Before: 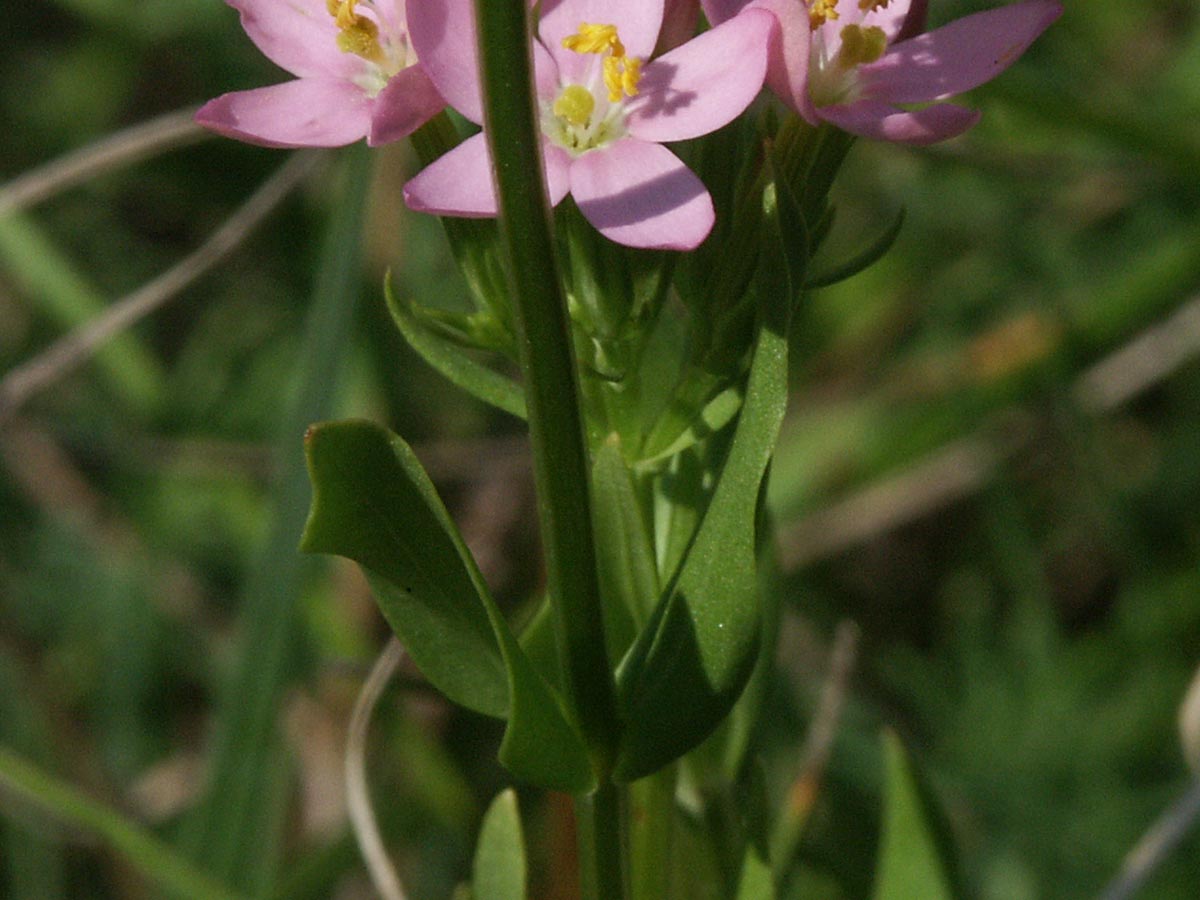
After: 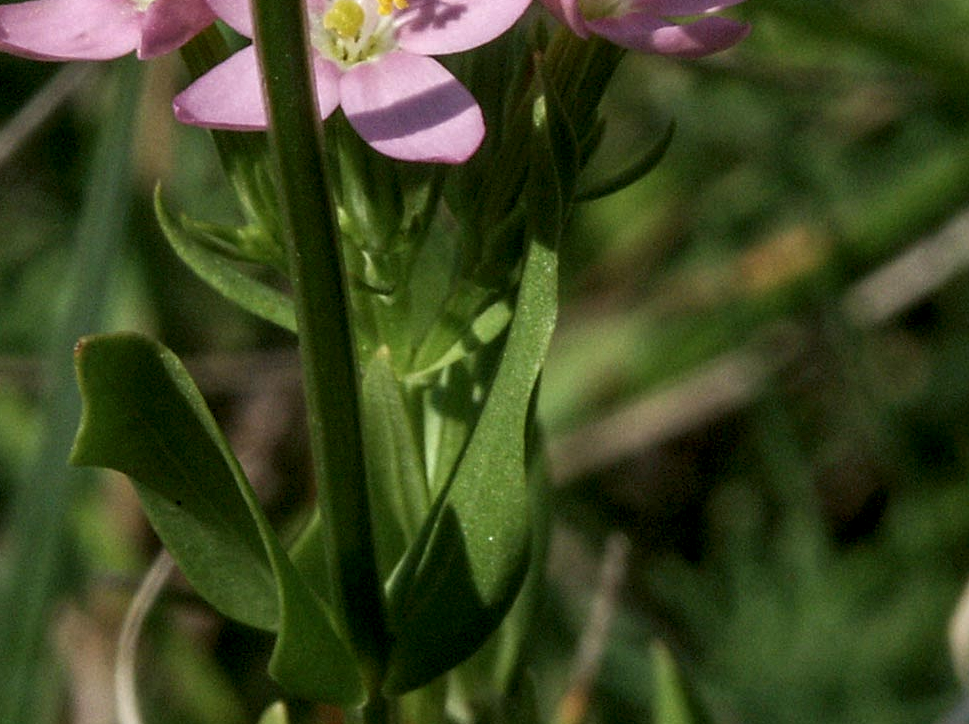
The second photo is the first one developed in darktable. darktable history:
local contrast: highlights 29%, detail 150%
crop: left 19.167%, top 9.701%, right 0.001%, bottom 9.779%
